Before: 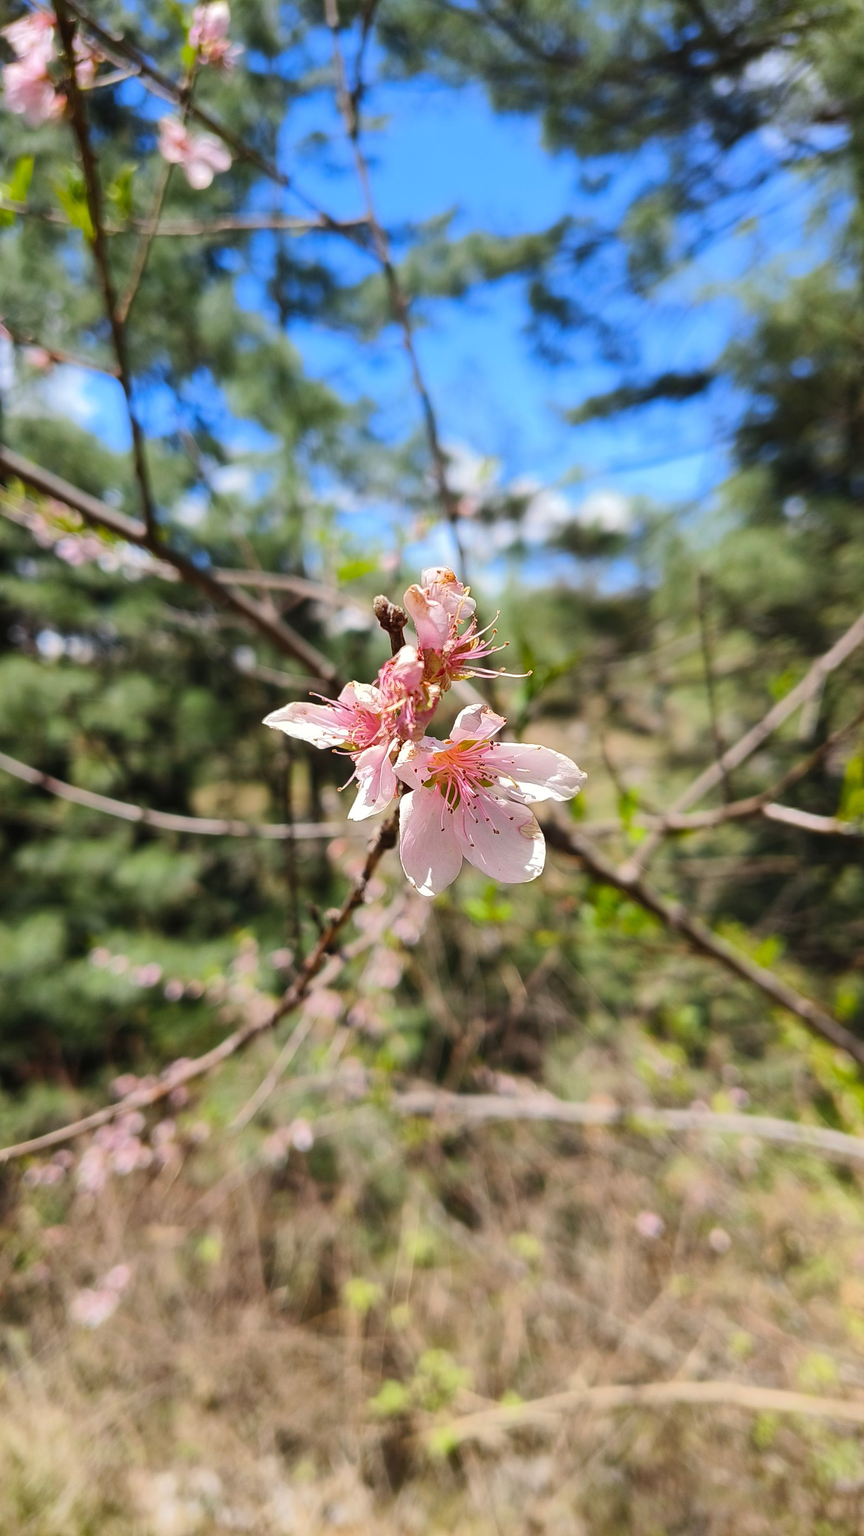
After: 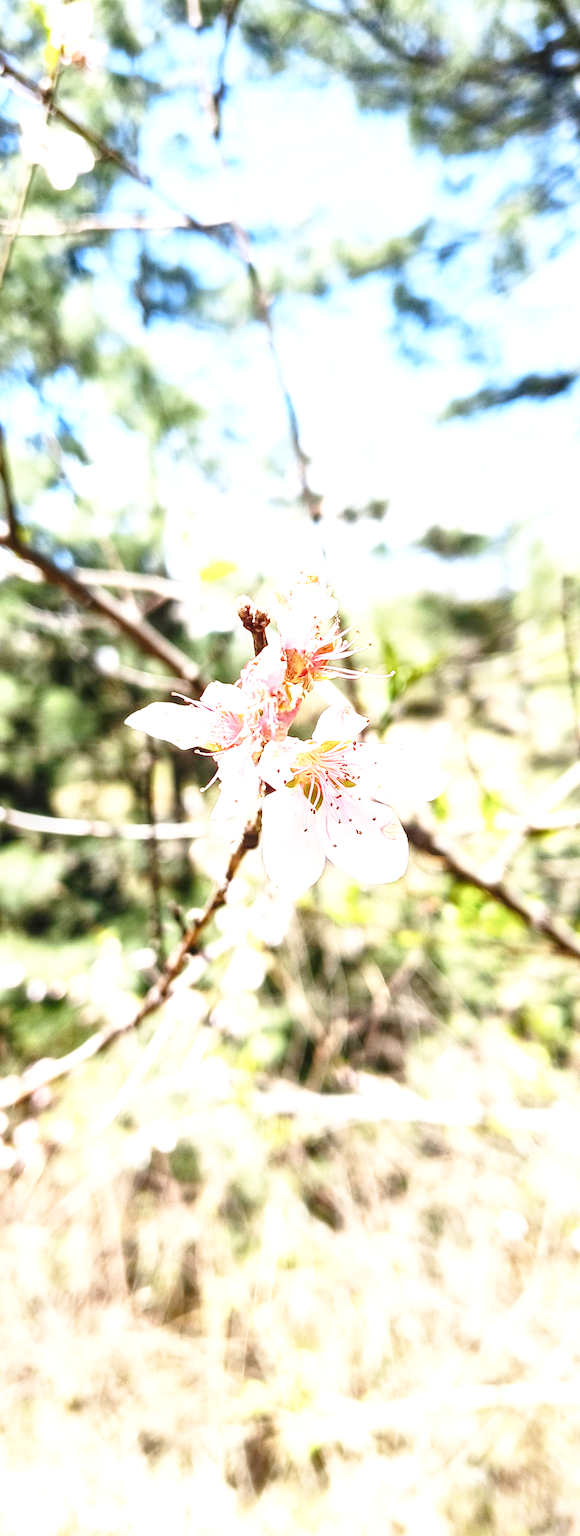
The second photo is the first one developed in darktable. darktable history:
tone curve: curves: ch0 [(0, 0) (0.004, 0.008) (0.077, 0.156) (0.169, 0.29) (0.774, 0.774) (1, 1)], preserve colors none
base curve: curves: ch0 [(0, 0.003) (0.001, 0.002) (0.006, 0.004) (0.02, 0.022) (0.048, 0.086) (0.094, 0.234) (0.162, 0.431) (0.258, 0.629) (0.385, 0.8) (0.548, 0.918) (0.751, 0.988) (1, 1)], preserve colors none
crop and rotate: left 15.951%, right 16.913%
exposure: black level correction 0, exposure 0.7 EV, compensate highlight preservation false
tone equalizer: -8 EV -0.755 EV, -7 EV -0.694 EV, -6 EV -0.597 EV, -5 EV -0.365 EV, -3 EV 0.378 EV, -2 EV 0.6 EV, -1 EV 0.692 EV, +0 EV 0.754 EV, edges refinement/feathering 500, mask exposure compensation -1.57 EV, preserve details no
local contrast: on, module defaults
